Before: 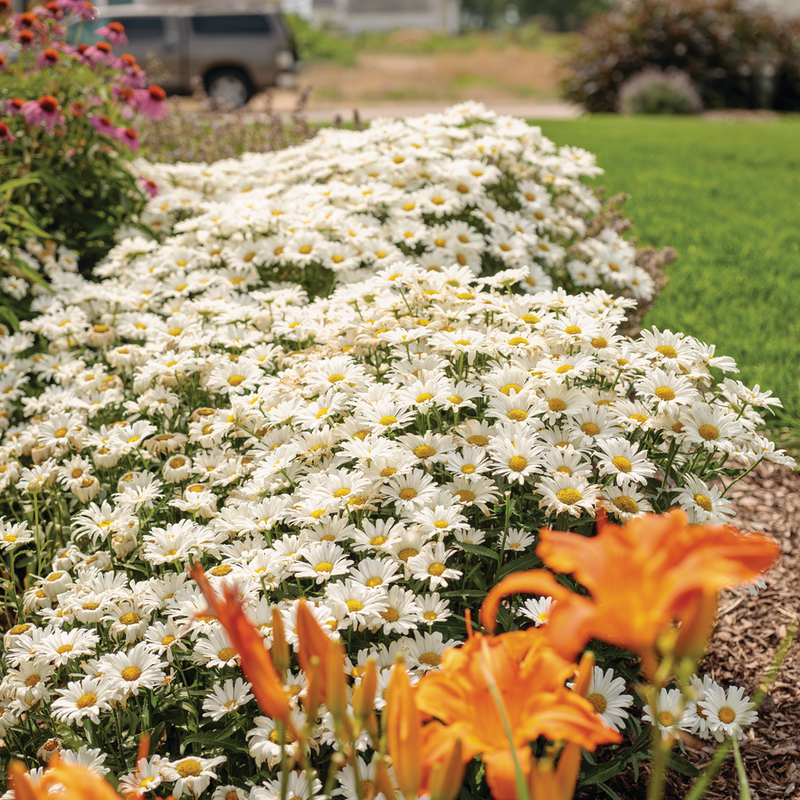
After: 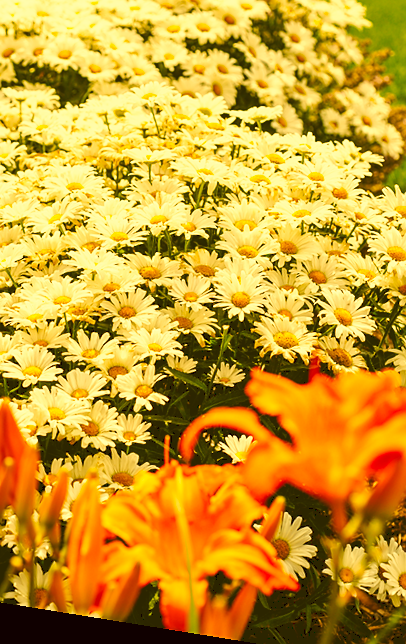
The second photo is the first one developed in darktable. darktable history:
sharpen: radius 1.559, amount 0.373, threshold 1.271
crop: left 35.432%, top 26.233%, right 20.145%, bottom 3.432%
color correction: highlights a* 0.162, highlights b* 29.53, shadows a* -0.162, shadows b* 21.09
rotate and perspective: rotation 9.12°, automatic cropping off
tone curve: curves: ch0 [(0, 0) (0.003, 0.147) (0.011, 0.147) (0.025, 0.147) (0.044, 0.147) (0.069, 0.147) (0.1, 0.15) (0.136, 0.158) (0.177, 0.174) (0.224, 0.198) (0.277, 0.241) (0.335, 0.292) (0.399, 0.361) (0.468, 0.452) (0.543, 0.568) (0.623, 0.679) (0.709, 0.793) (0.801, 0.886) (0.898, 0.966) (1, 1)], preserve colors none
white balance: red 1.123, blue 0.83
